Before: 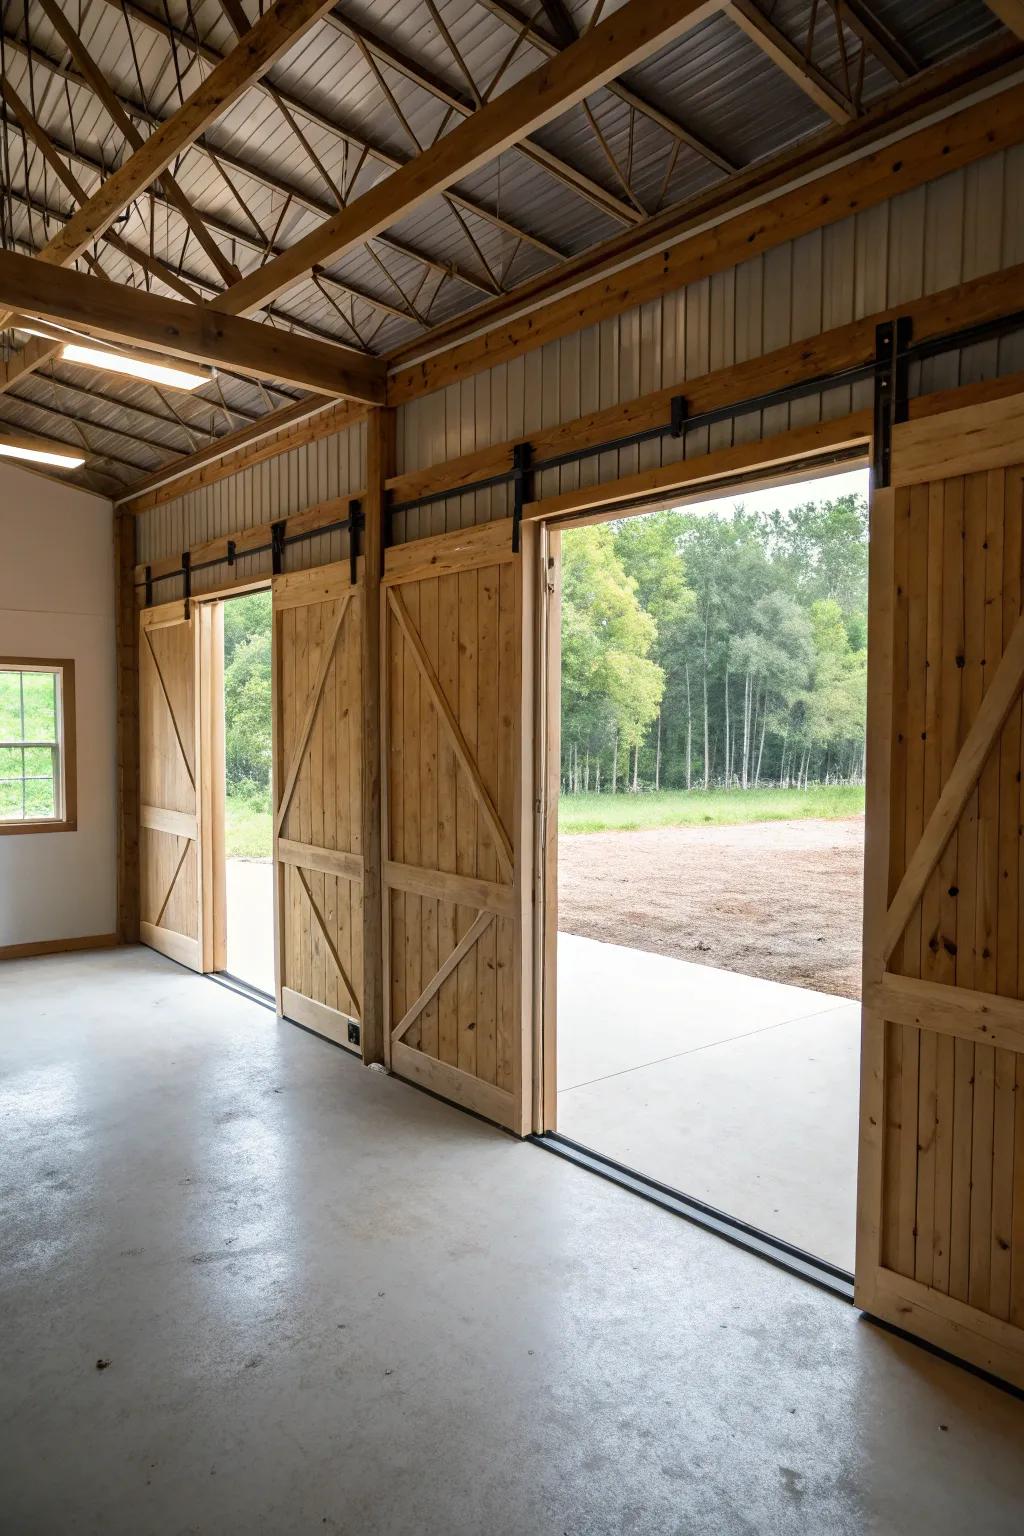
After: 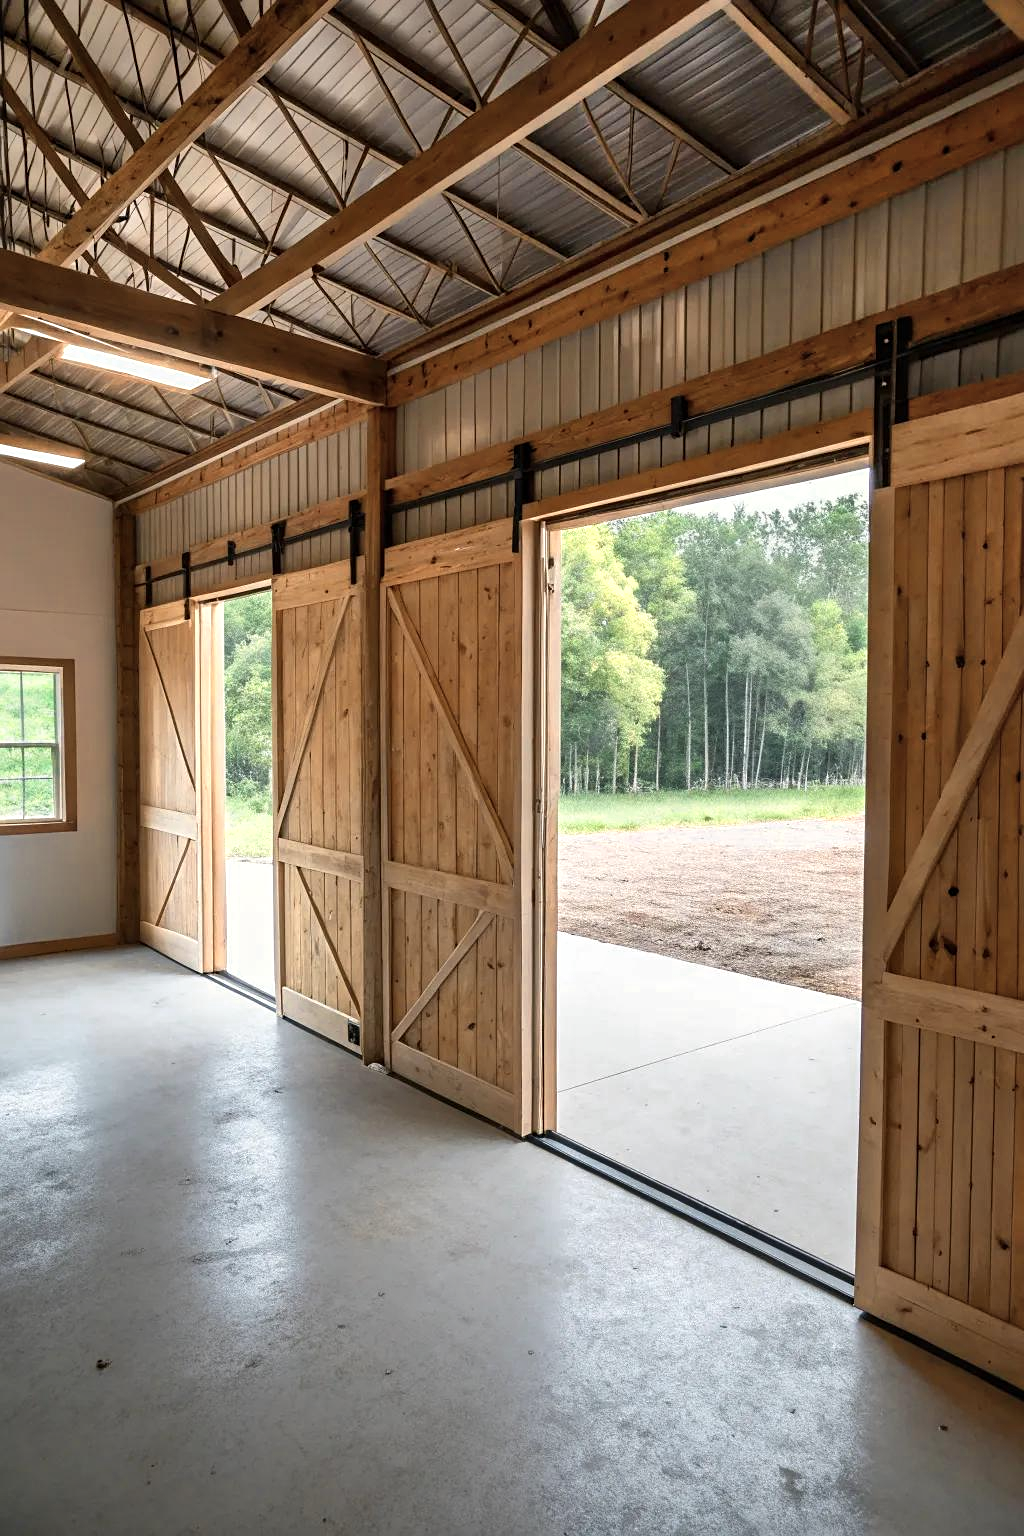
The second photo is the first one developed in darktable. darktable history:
color zones: curves: ch0 [(0.018, 0.548) (0.224, 0.64) (0.425, 0.447) (0.675, 0.575) (0.732, 0.579)]; ch1 [(0.066, 0.487) (0.25, 0.5) (0.404, 0.43) (0.75, 0.421) (0.956, 0.421)]; ch2 [(0.044, 0.561) (0.215, 0.465) (0.399, 0.544) (0.465, 0.548) (0.614, 0.447) (0.724, 0.43) (0.882, 0.623) (0.956, 0.632)]
shadows and highlights: low approximation 0.01, soften with gaussian
sharpen: amount 0.207
